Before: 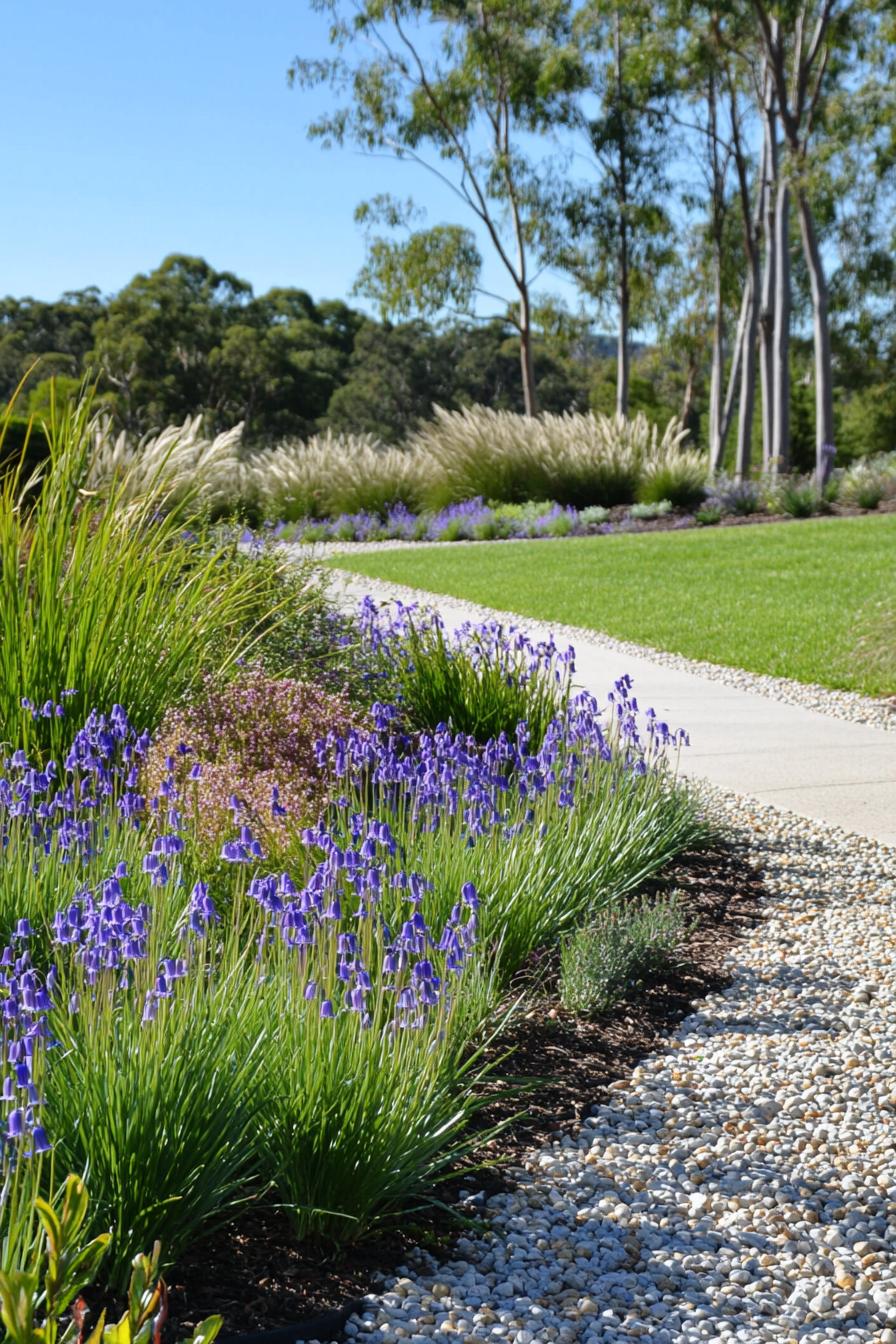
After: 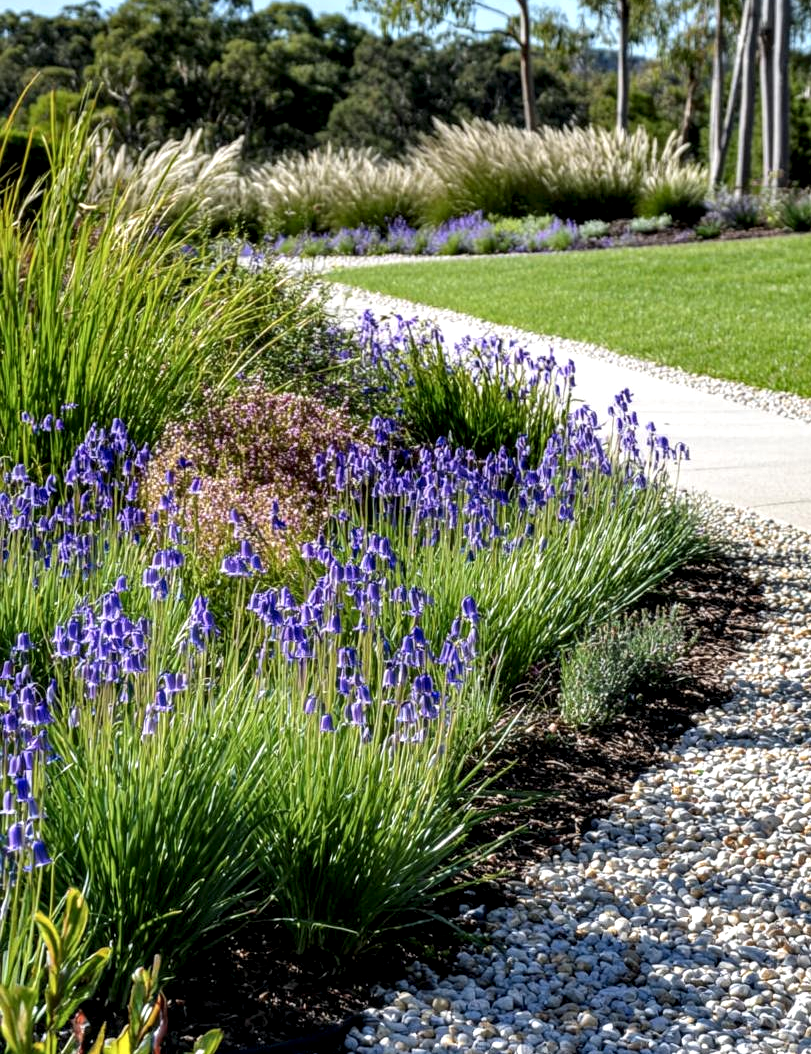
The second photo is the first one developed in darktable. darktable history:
tone equalizer: on, module defaults
local contrast: highlights 60%, shadows 62%, detail 160%
crop: top 21.288%, right 9.385%, bottom 0.251%
